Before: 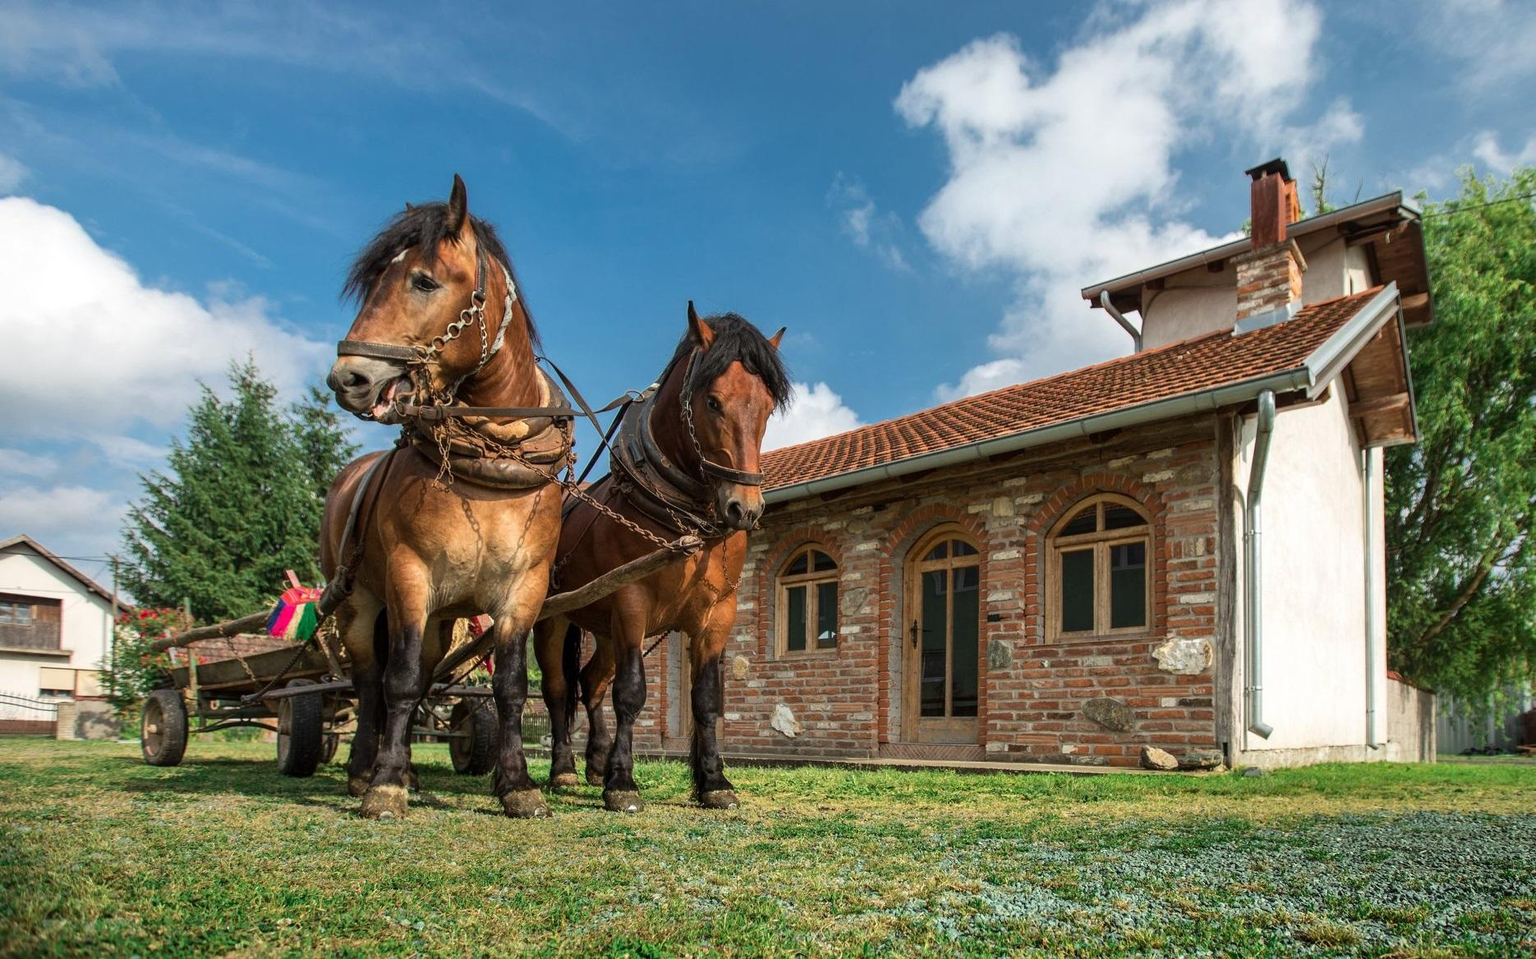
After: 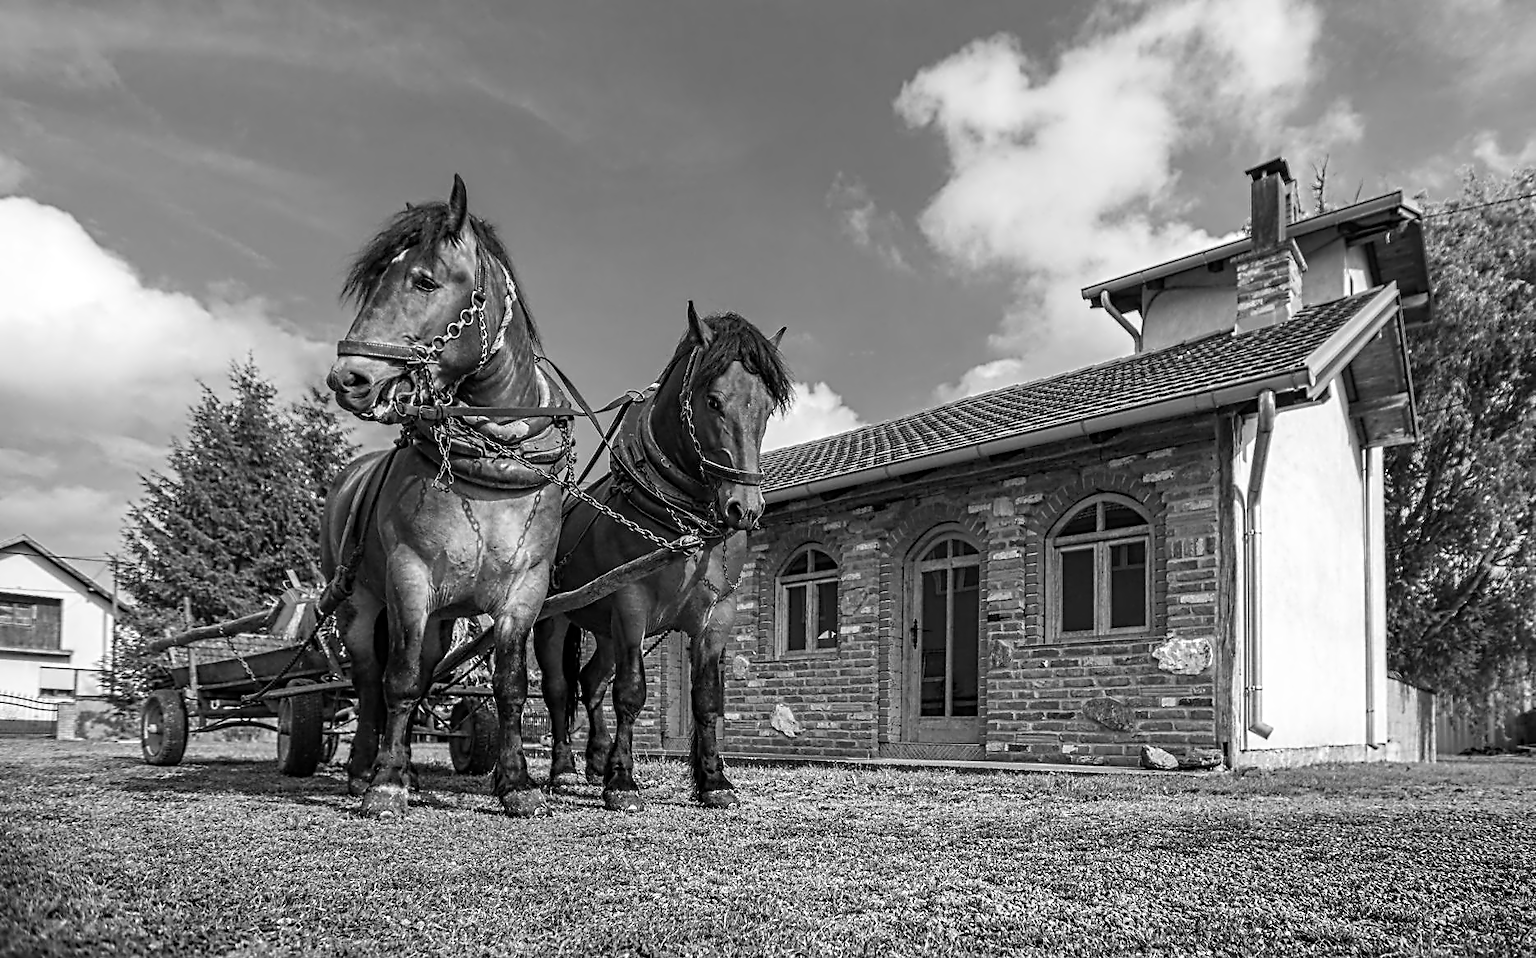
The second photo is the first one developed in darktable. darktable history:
color correction: highlights a* 5.81, highlights b* 4.84
color contrast: green-magenta contrast 0, blue-yellow contrast 0
contrast equalizer: y [[0.5, 0.5, 0.5, 0.515, 0.749, 0.84], [0.5 ×6], [0.5 ×6], [0, 0, 0, 0.001, 0.067, 0.262], [0 ×6]]
